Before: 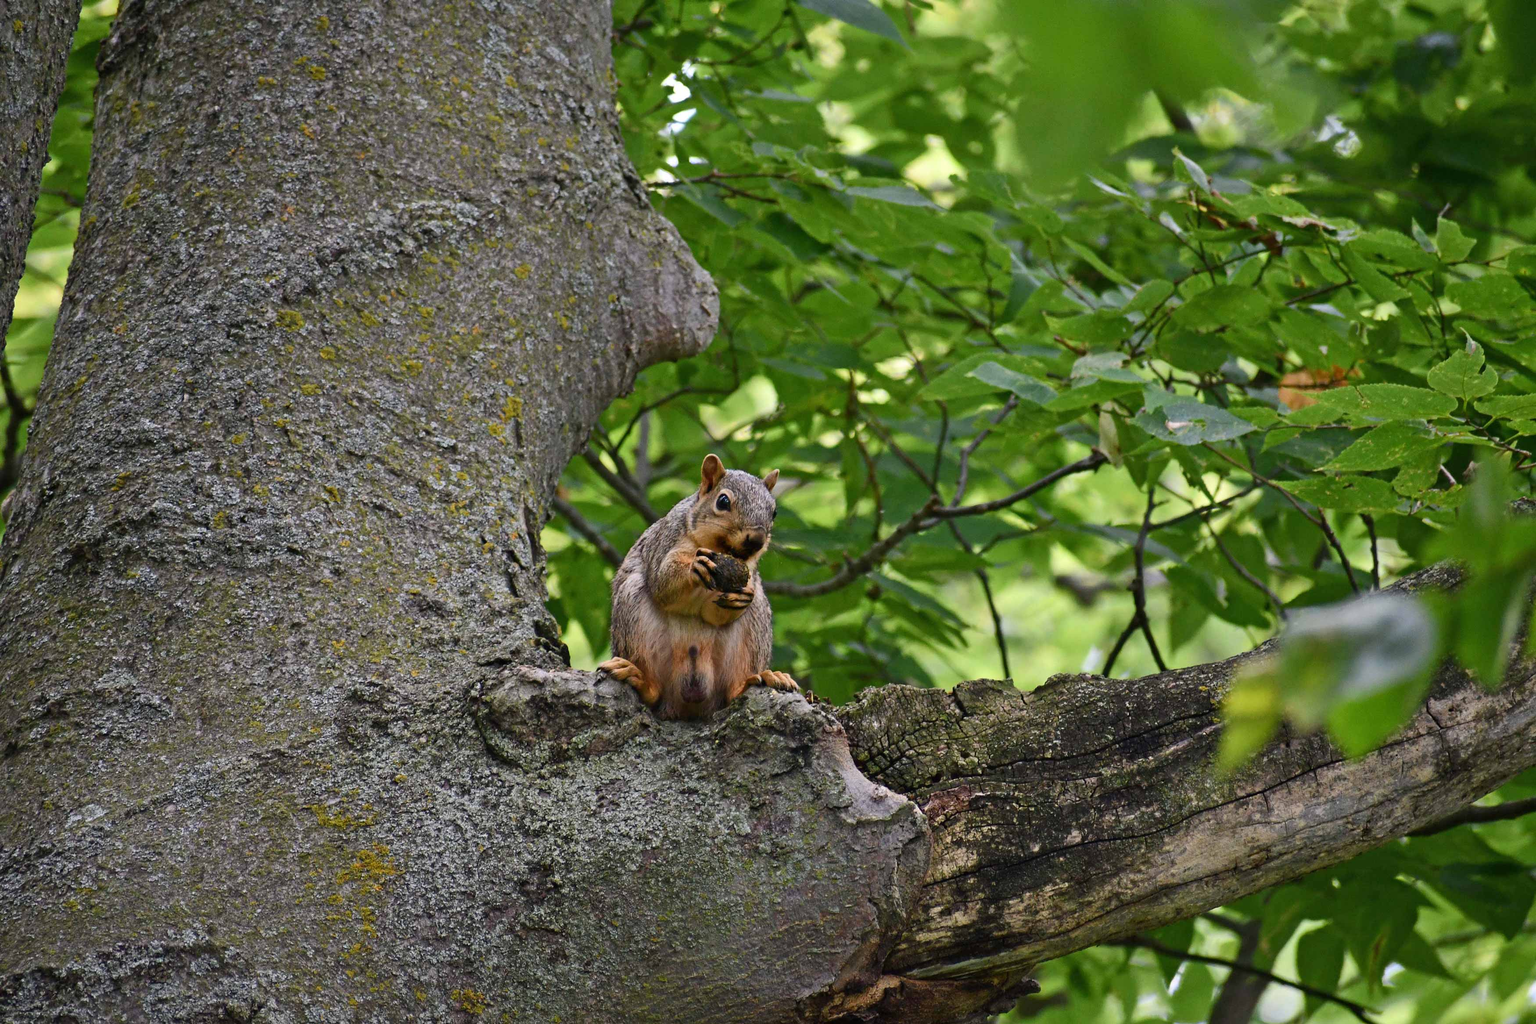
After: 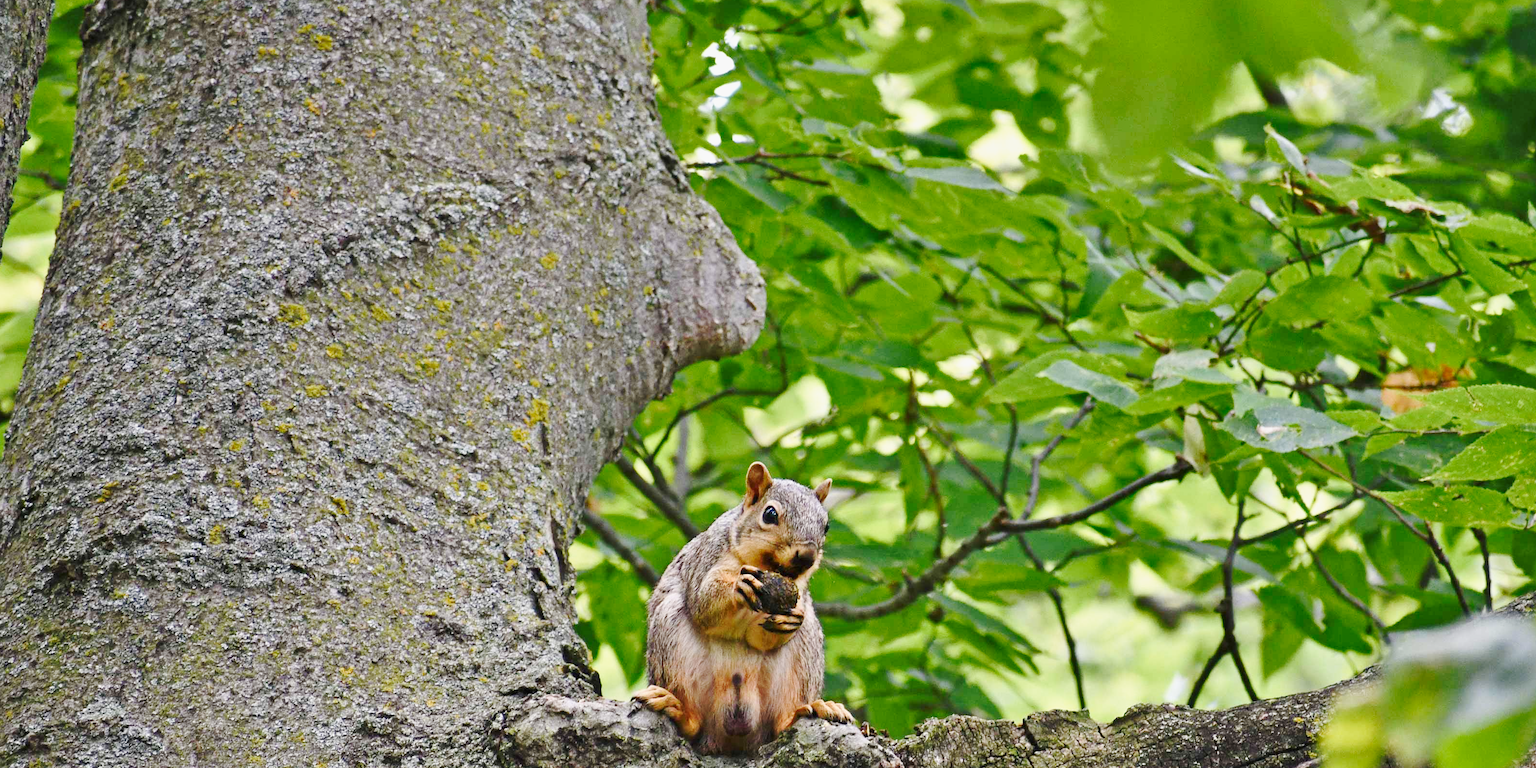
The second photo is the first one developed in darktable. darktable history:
shadows and highlights: radius 118.63, shadows 42.47, highlights -62.35, soften with gaussian
crop: left 1.553%, top 3.409%, right 7.575%, bottom 28.448%
base curve: curves: ch0 [(0, 0) (0.025, 0.046) (0.112, 0.277) (0.467, 0.74) (0.814, 0.929) (1, 0.942)], preserve colors none
